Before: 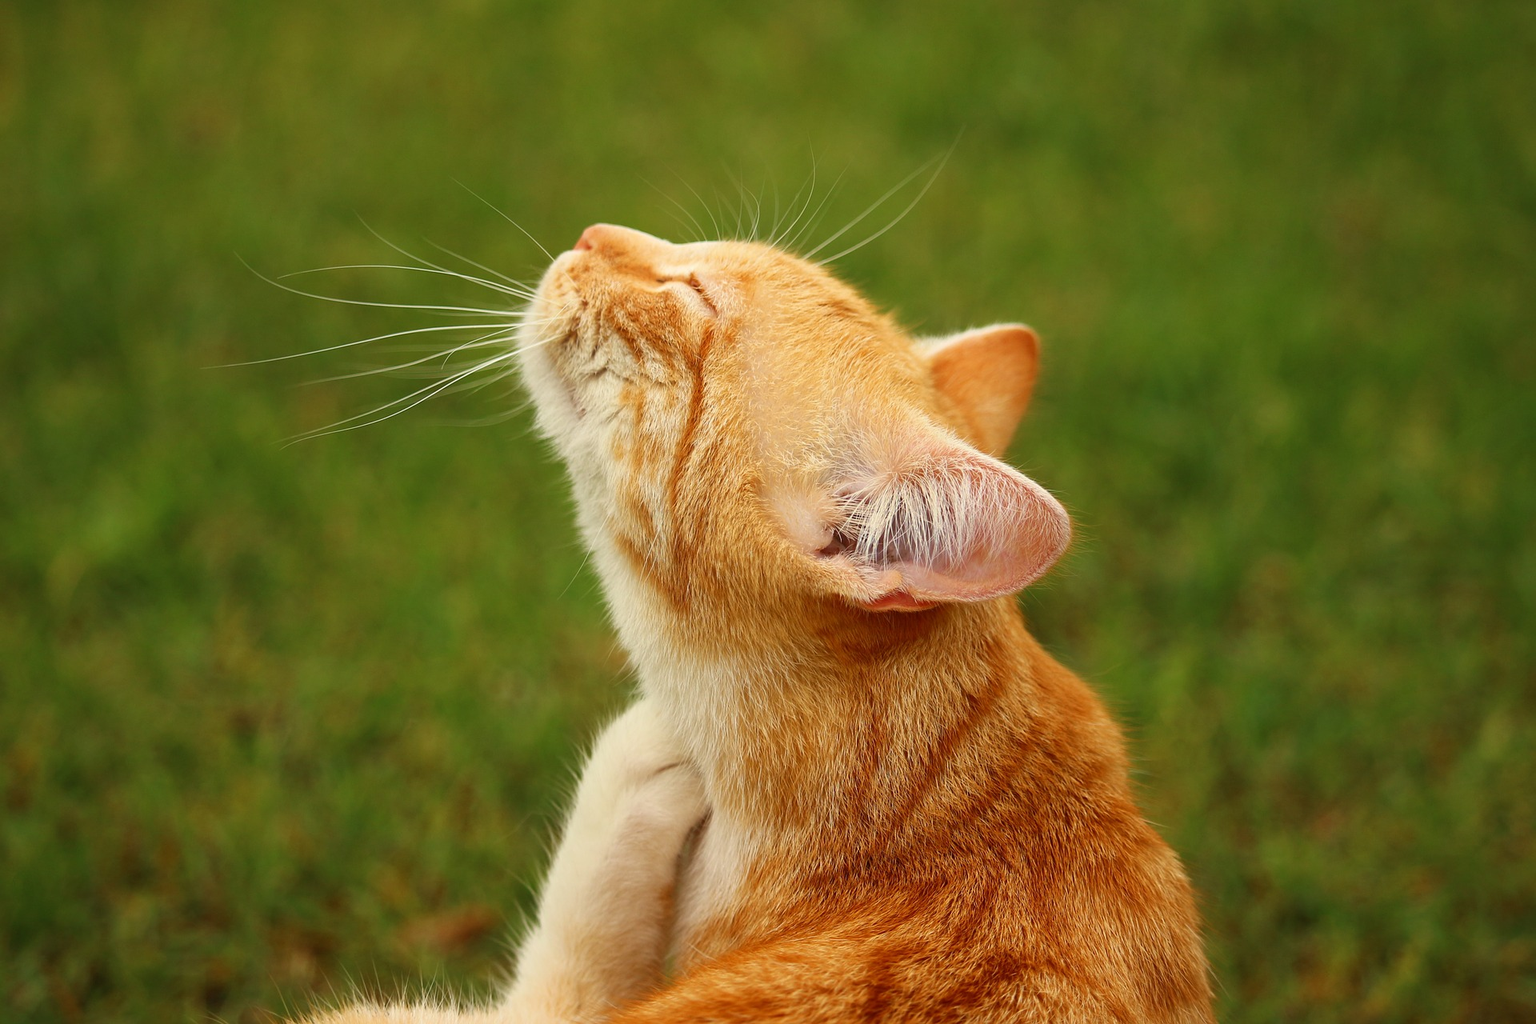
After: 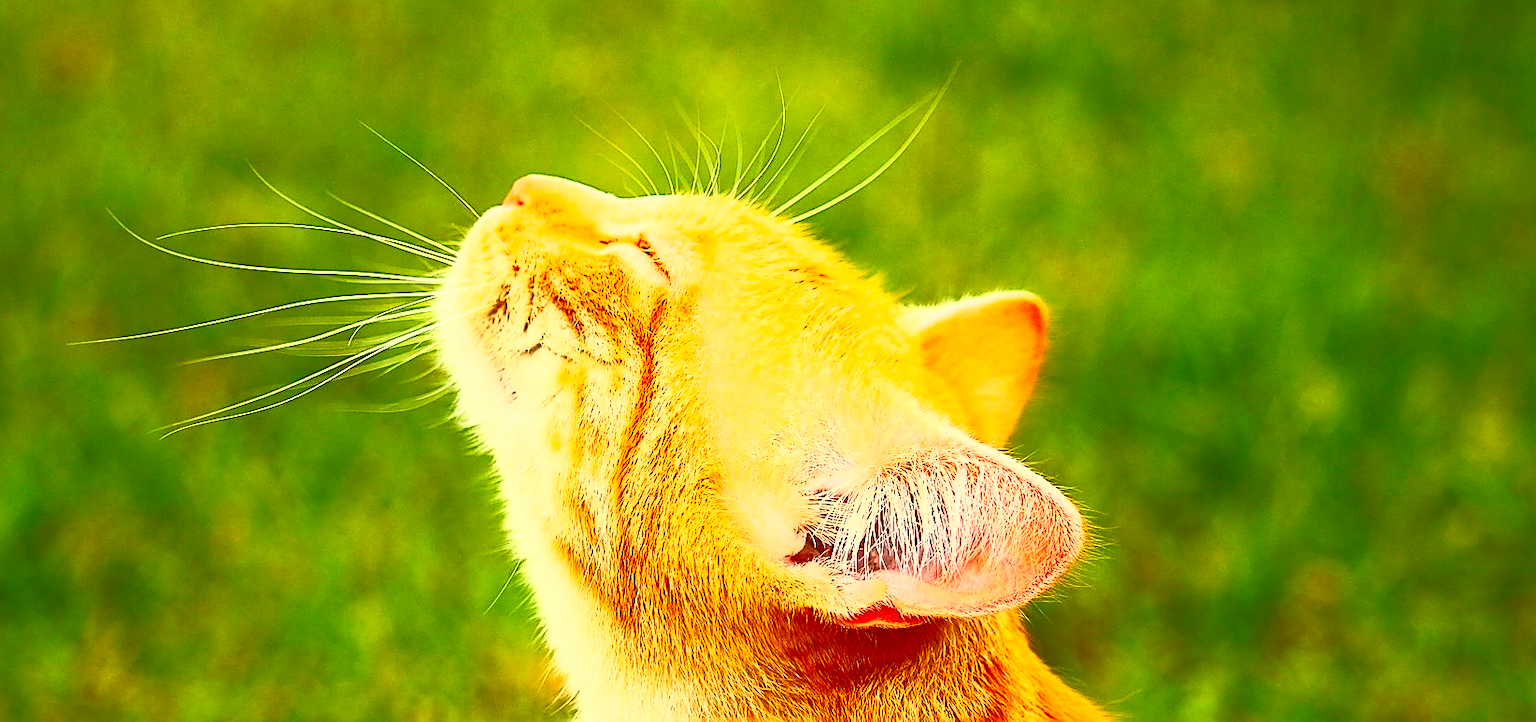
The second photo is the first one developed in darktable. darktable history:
sharpen: radius 1.685, amount 1.294
crop and rotate: left 9.345%, top 7.22%, right 4.982%, bottom 32.331%
contrast brightness saturation: contrast 1, brightness 1, saturation 1
